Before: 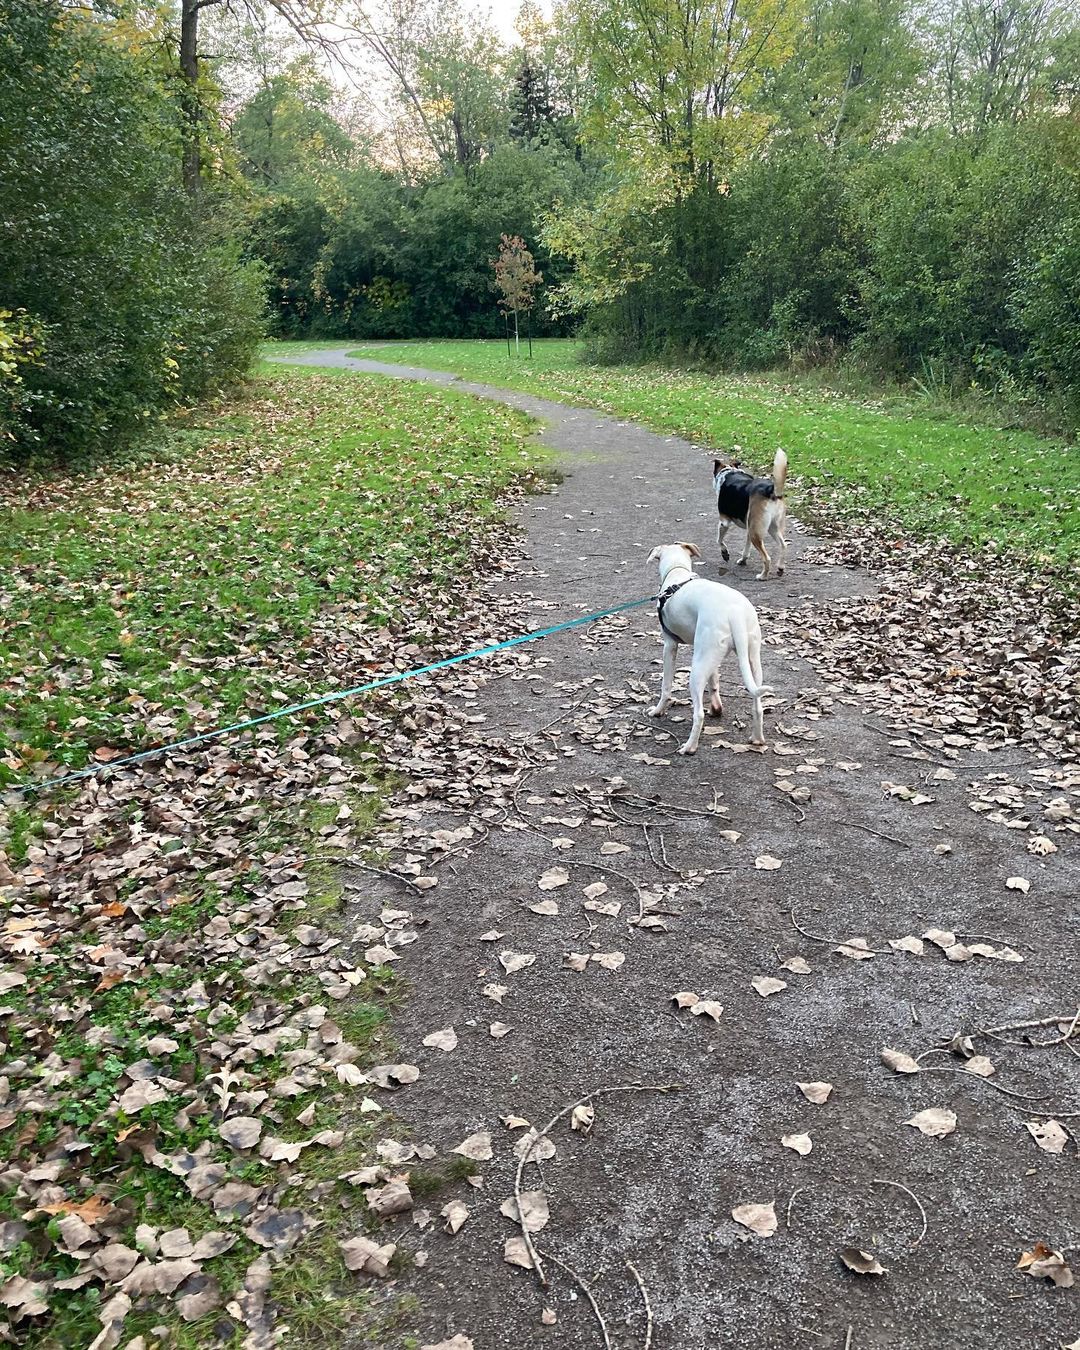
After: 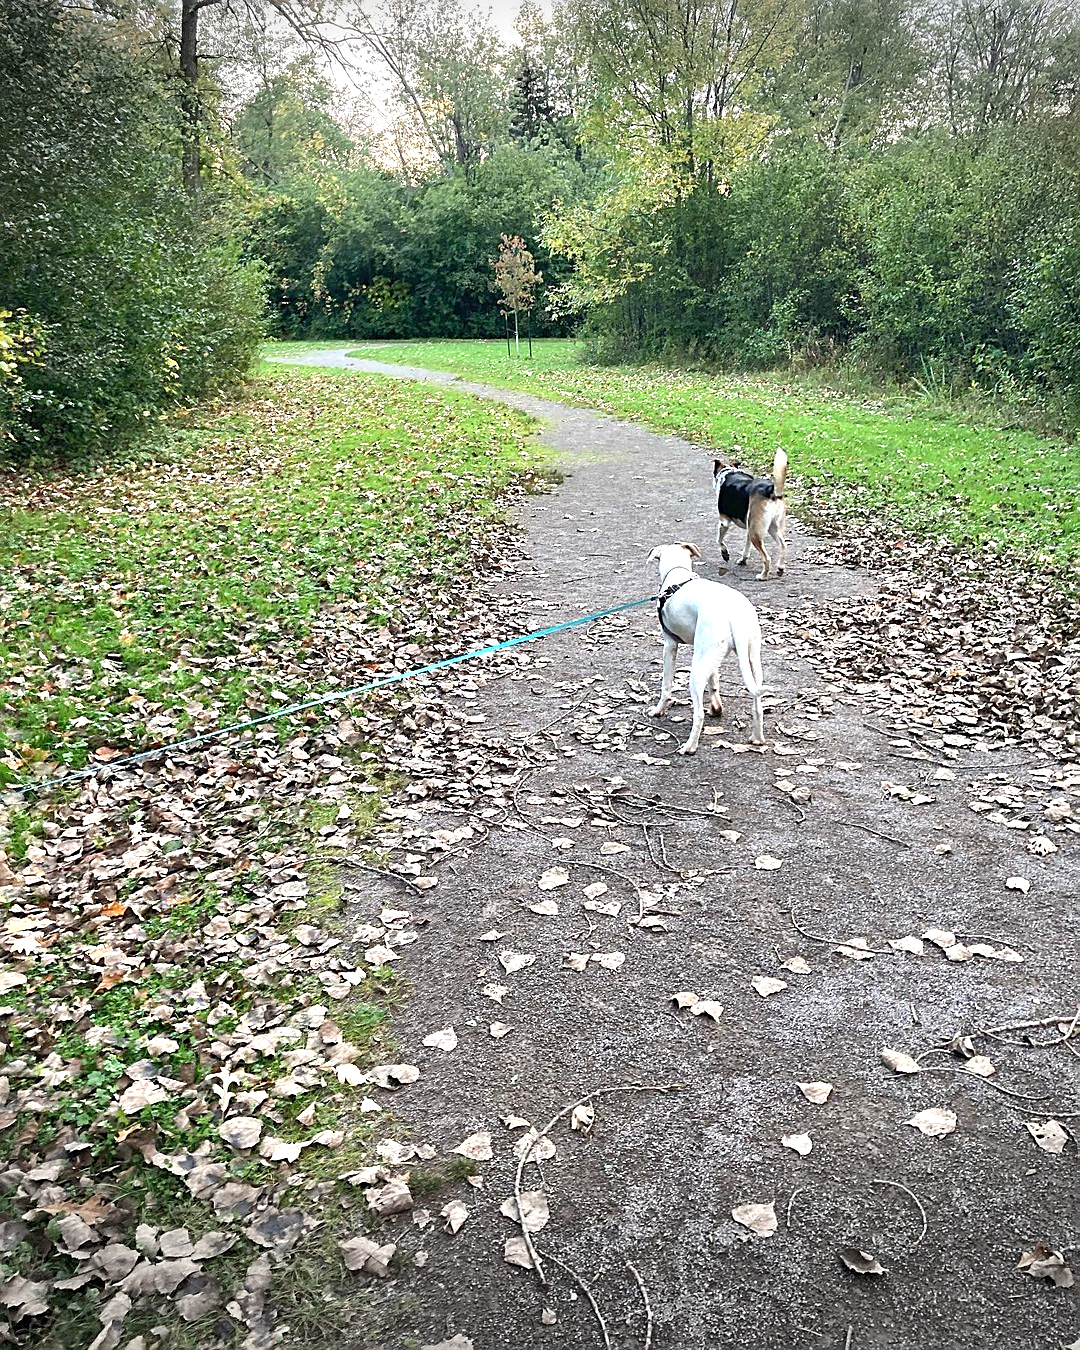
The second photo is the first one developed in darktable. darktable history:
exposure: black level correction 0, exposure 0.702 EV, compensate highlight preservation false
sharpen: on, module defaults
vignetting: fall-off start 100.5%, center (-0.031, -0.039), width/height ratio 1.323, dithering 8-bit output
